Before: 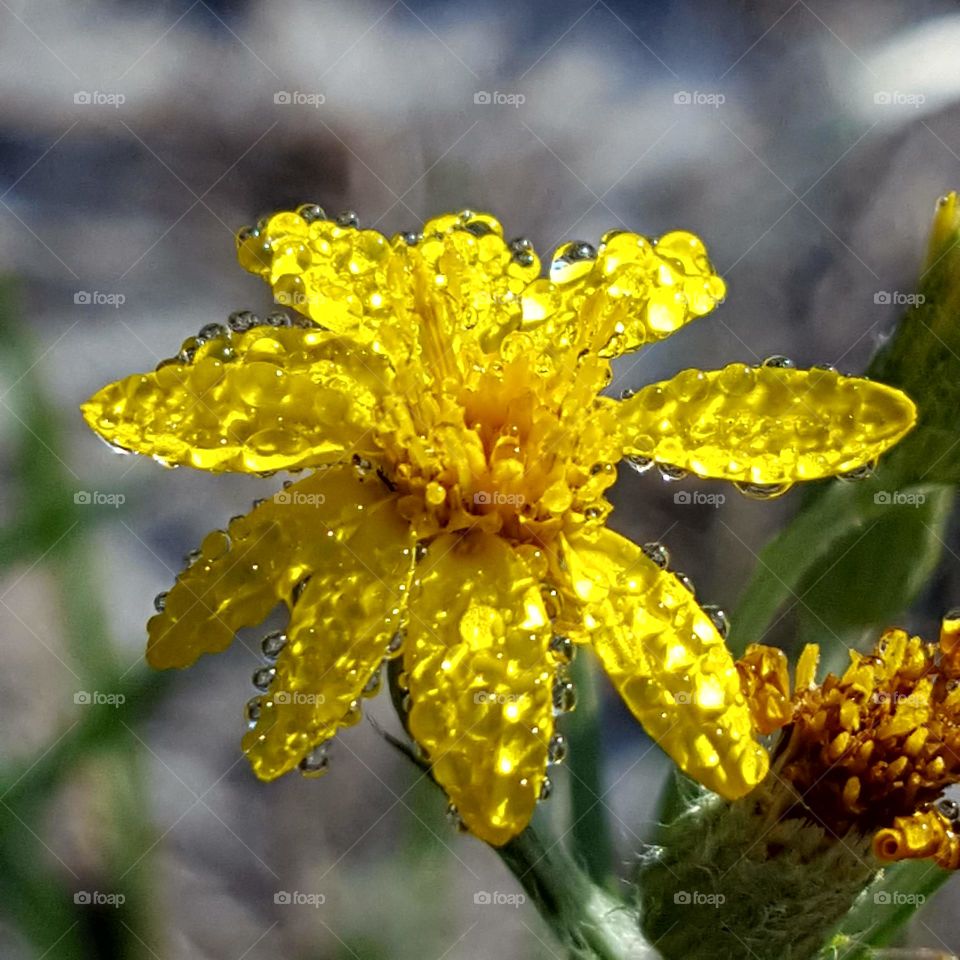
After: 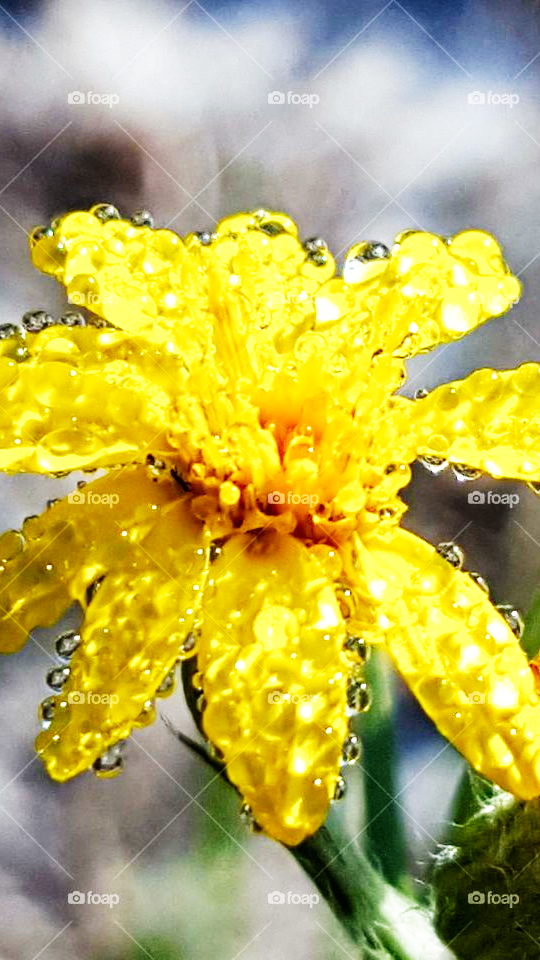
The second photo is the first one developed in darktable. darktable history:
crop: left 21.496%, right 22.254%
base curve: curves: ch0 [(0, 0) (0.007, 0.004) (0.027, 0.03) (0.046, 0.07) (0.207, 0.54) (0.442, 0.872) (0.673, 0.972) (1, 1)], preserve colors none
